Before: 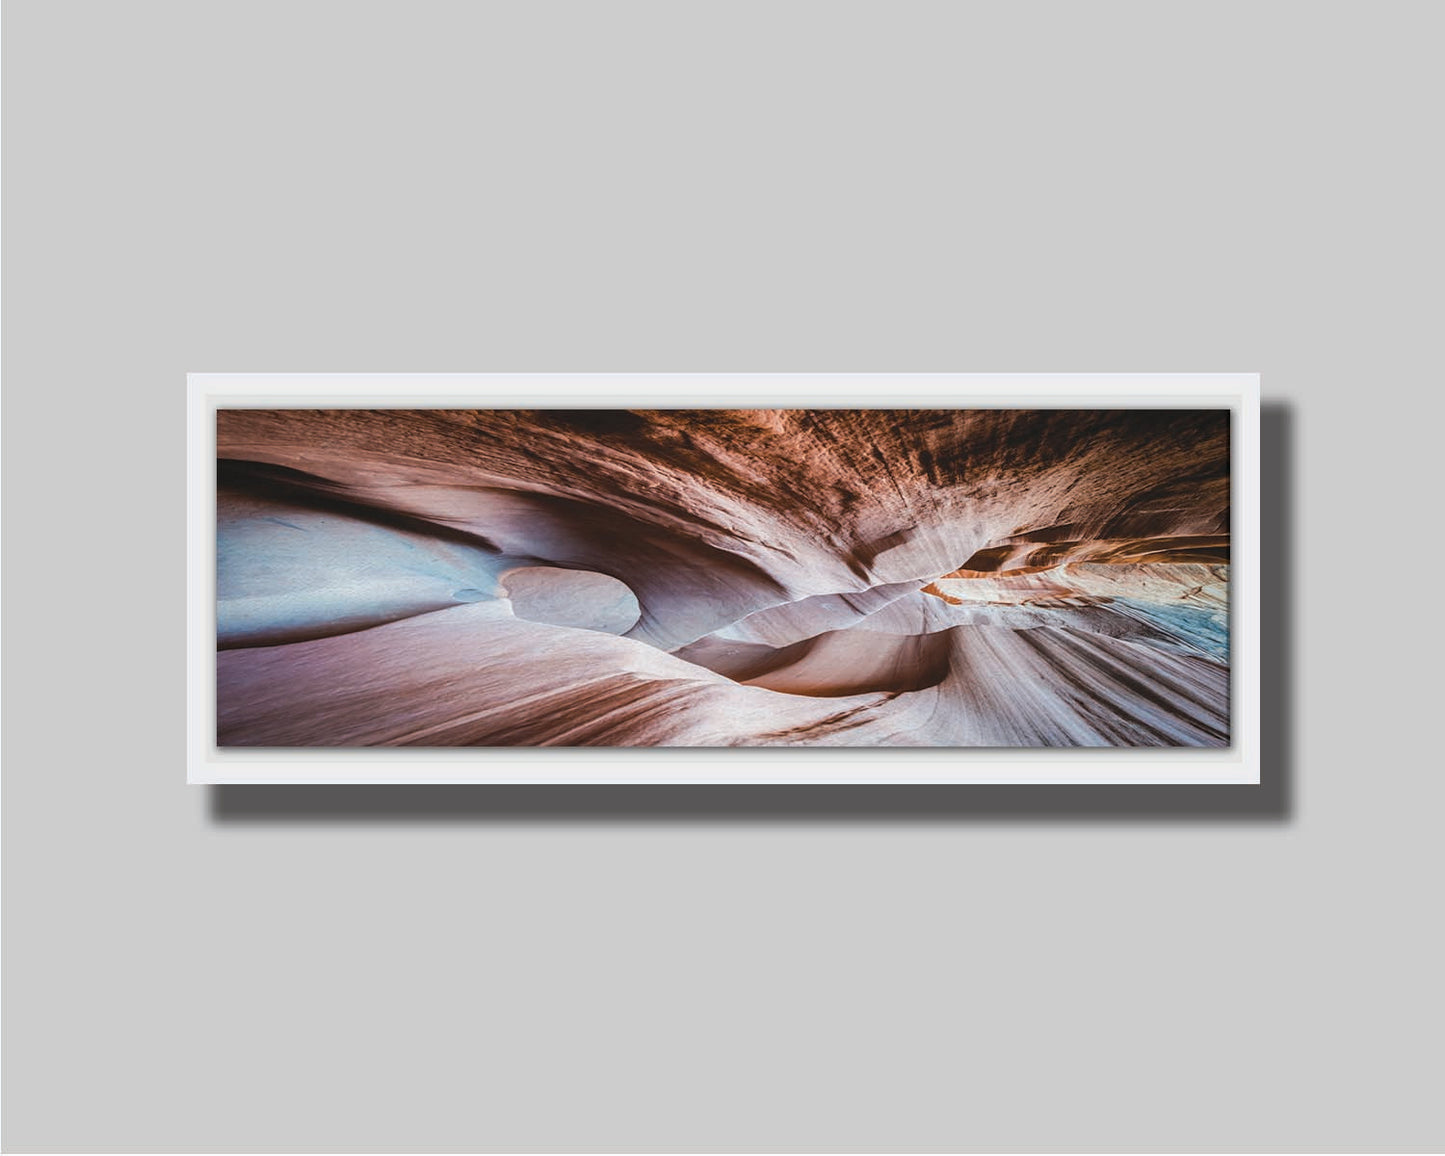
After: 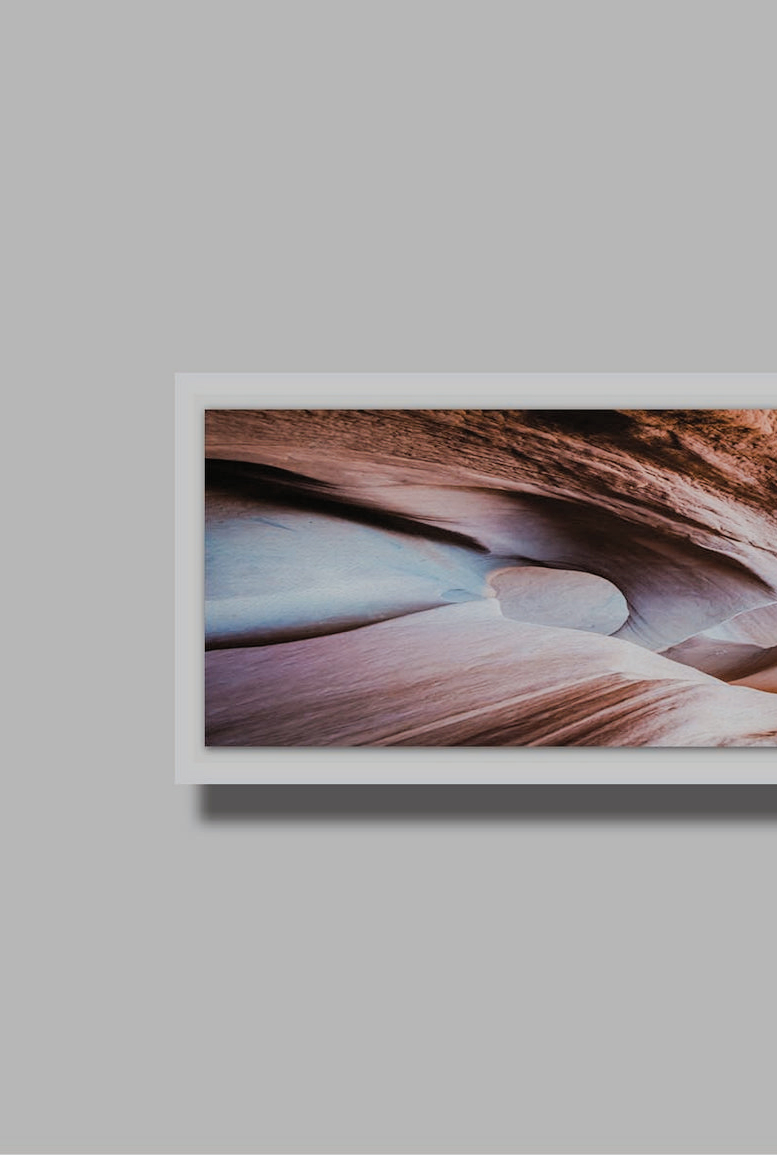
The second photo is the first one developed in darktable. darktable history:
crop: left 0.841%, right 45.386%, bottom 0.08%
filmic rgb: black relative exposure -6.93 EV, white relative exposure 5.58 EV, hardness 2.85
